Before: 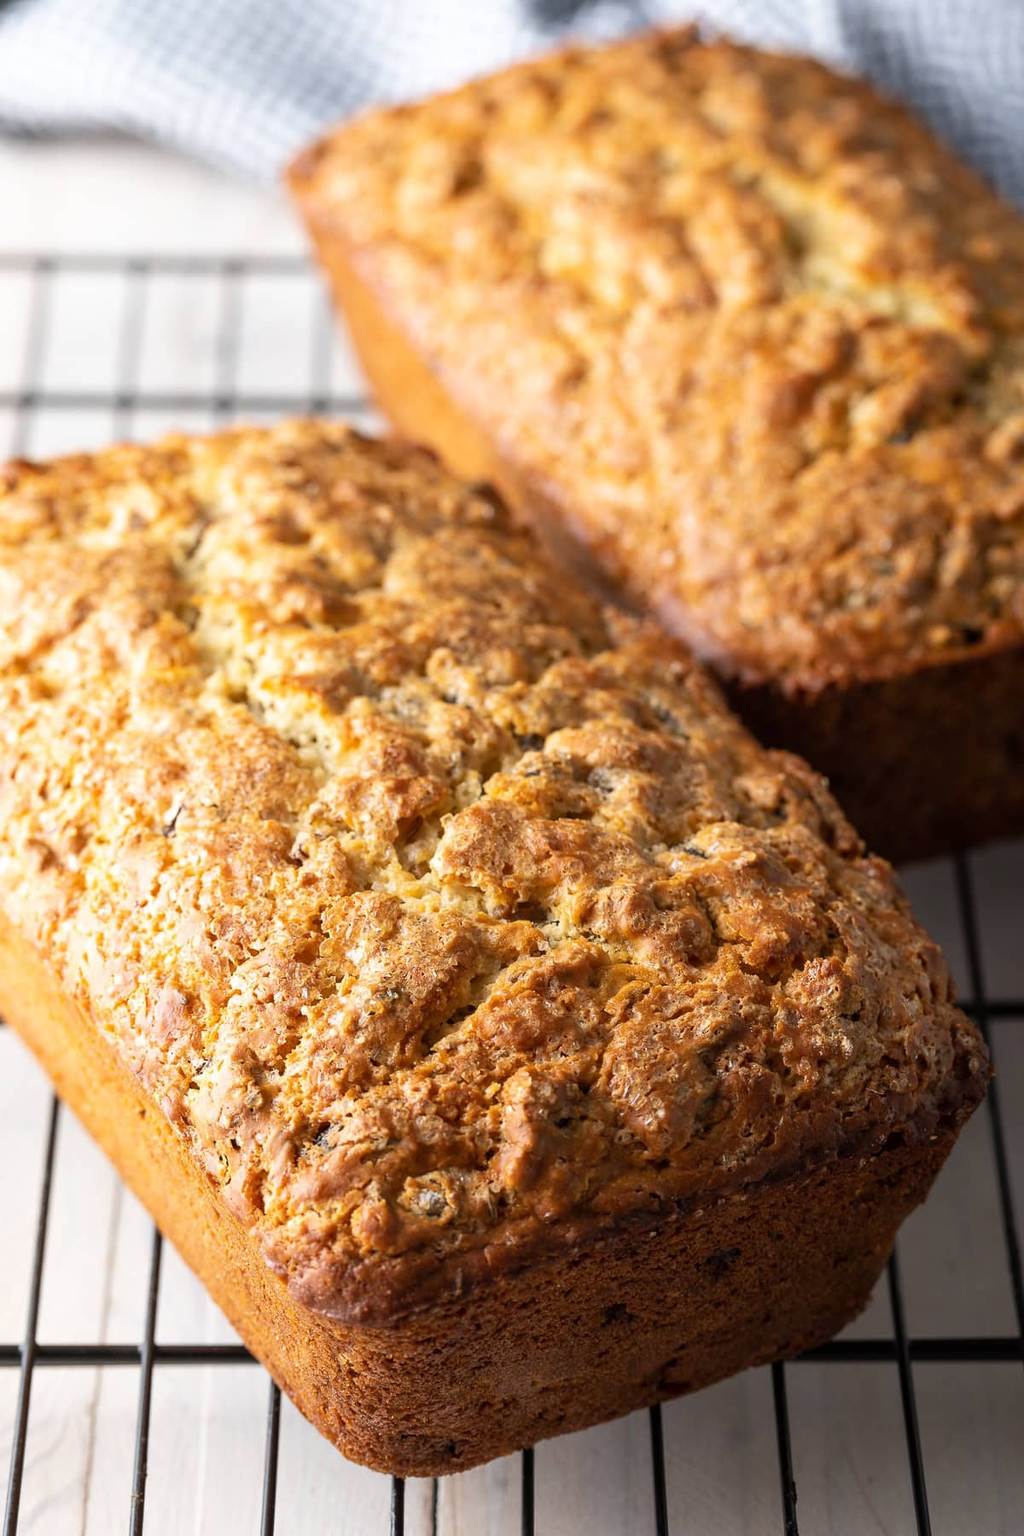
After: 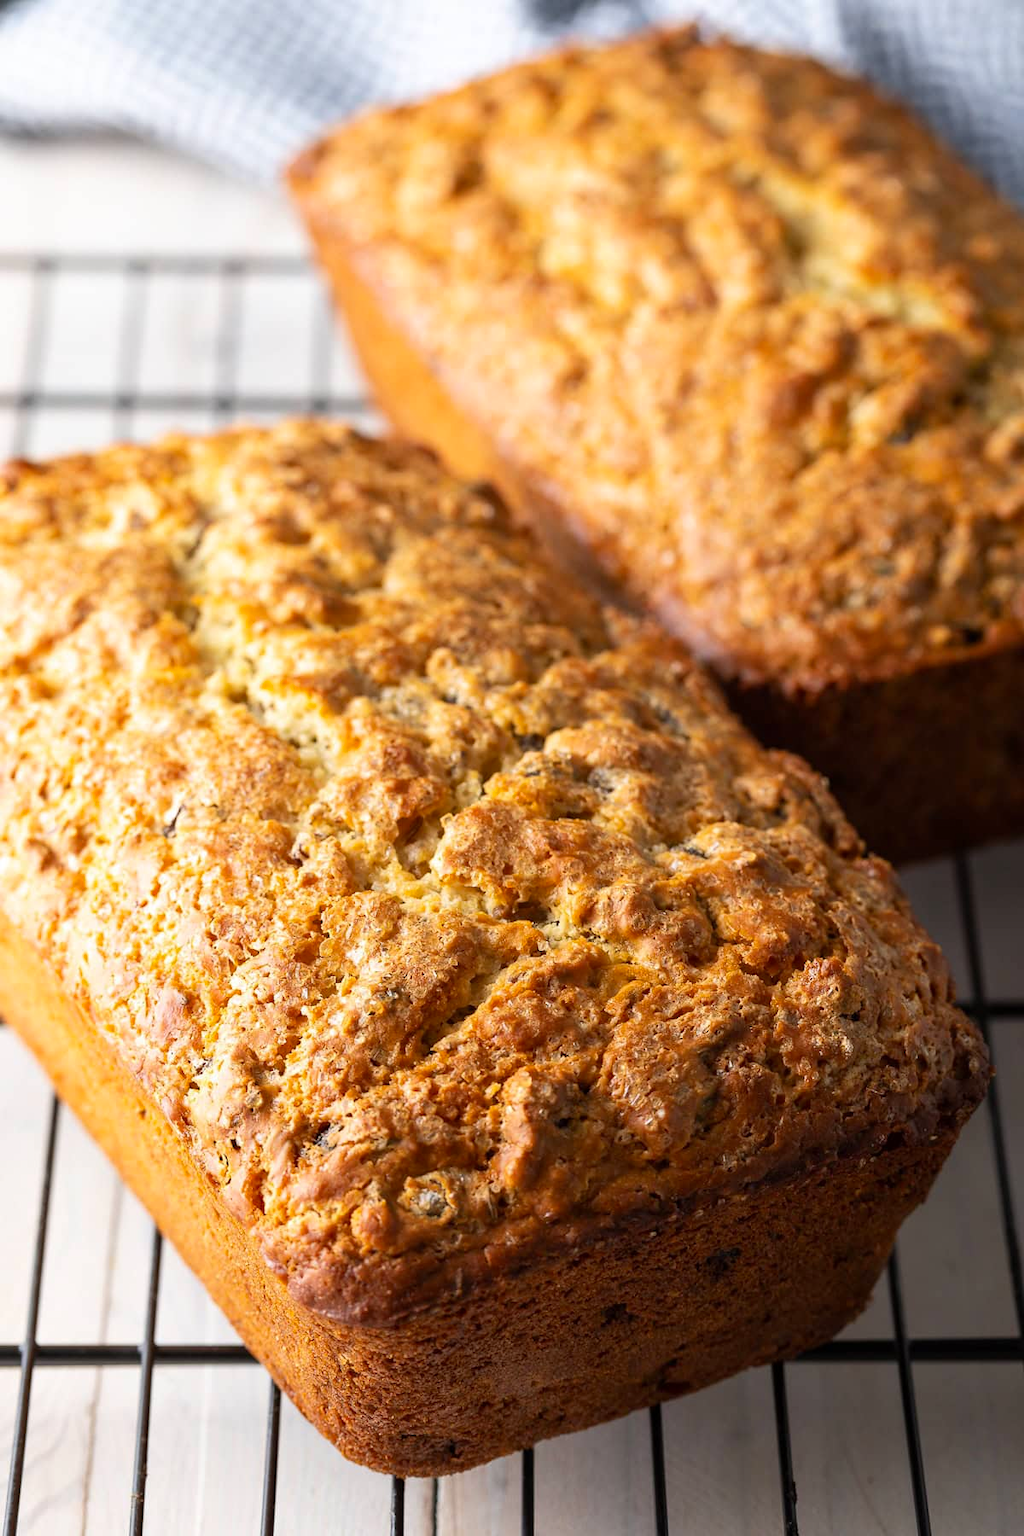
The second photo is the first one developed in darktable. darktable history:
color correction: highlights b* -0.043, saturation 1.13
